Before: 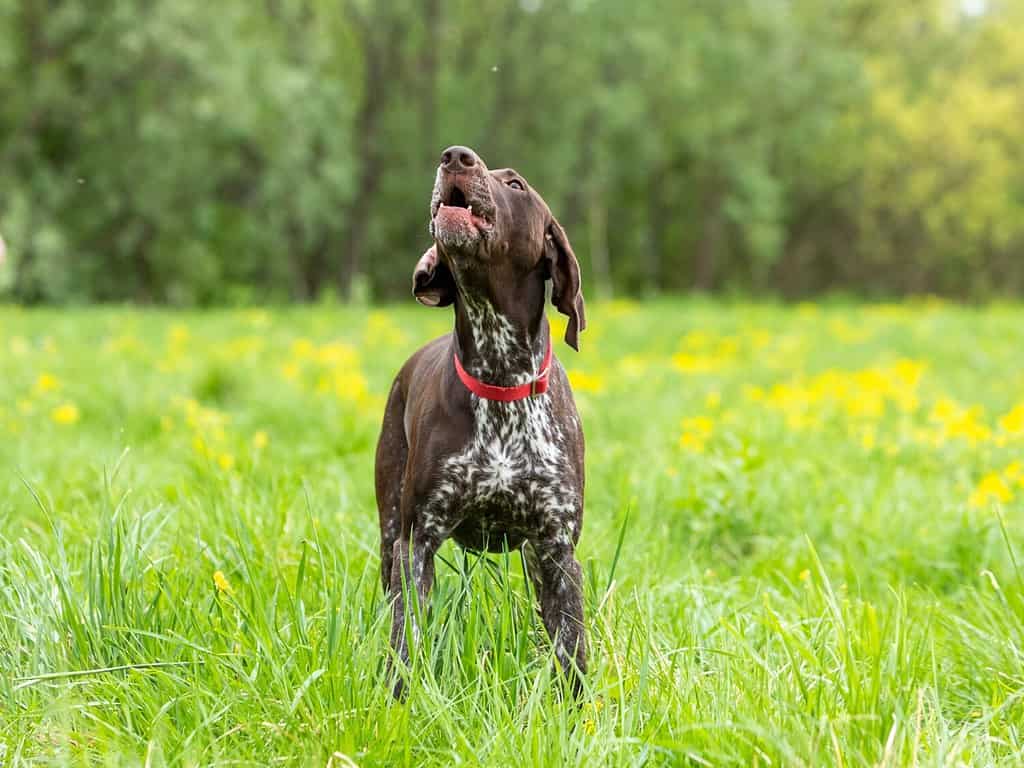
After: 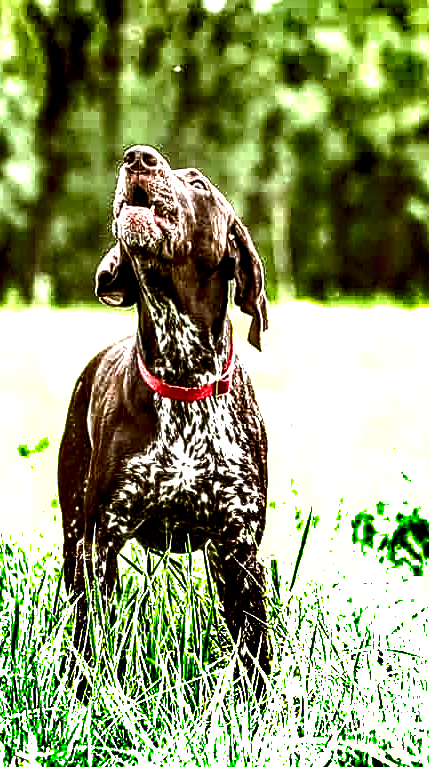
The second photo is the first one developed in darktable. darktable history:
sharpen: on, module defaults
local contrast: highlights 108%, shadows 45%, detail 295%
shadows and highlights: shadows 17.79, highlights -84.79, soften with gaussian
exposure: black level correction 0, exposure 1.097 EV, compensate exposure bias true, compensate highlight preservation false
color correction: highlights a* -0.533, highlights b* 0.149, shadows a* 4.25, shadows b* 20.57
crop: left 31.014%, right 27.053%
